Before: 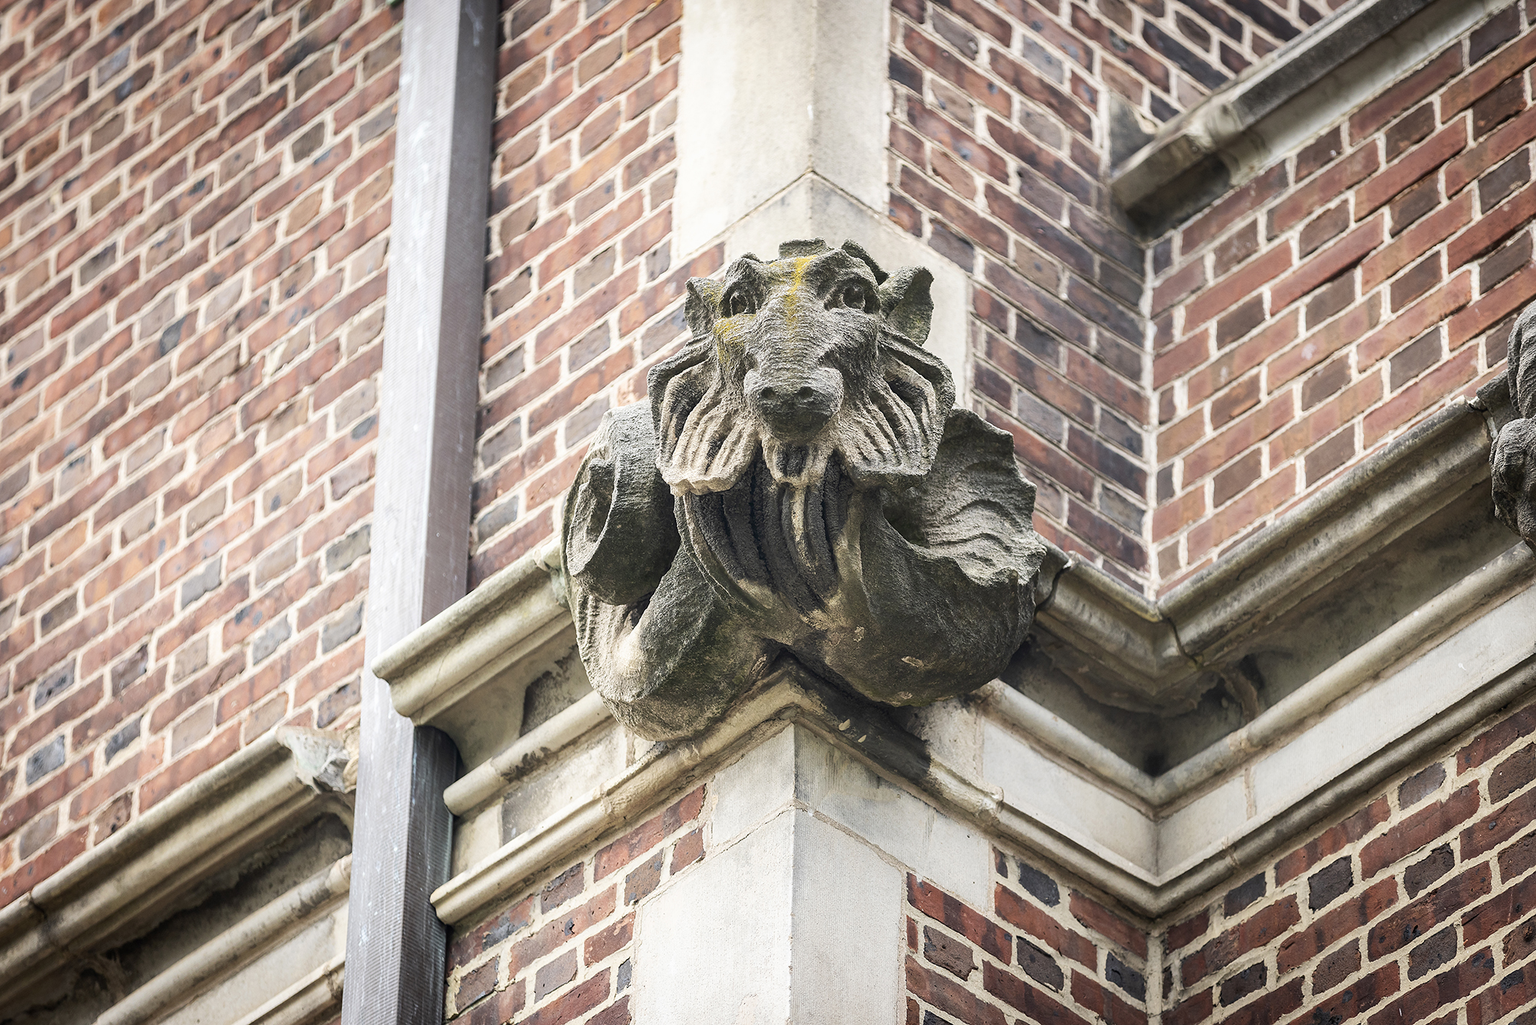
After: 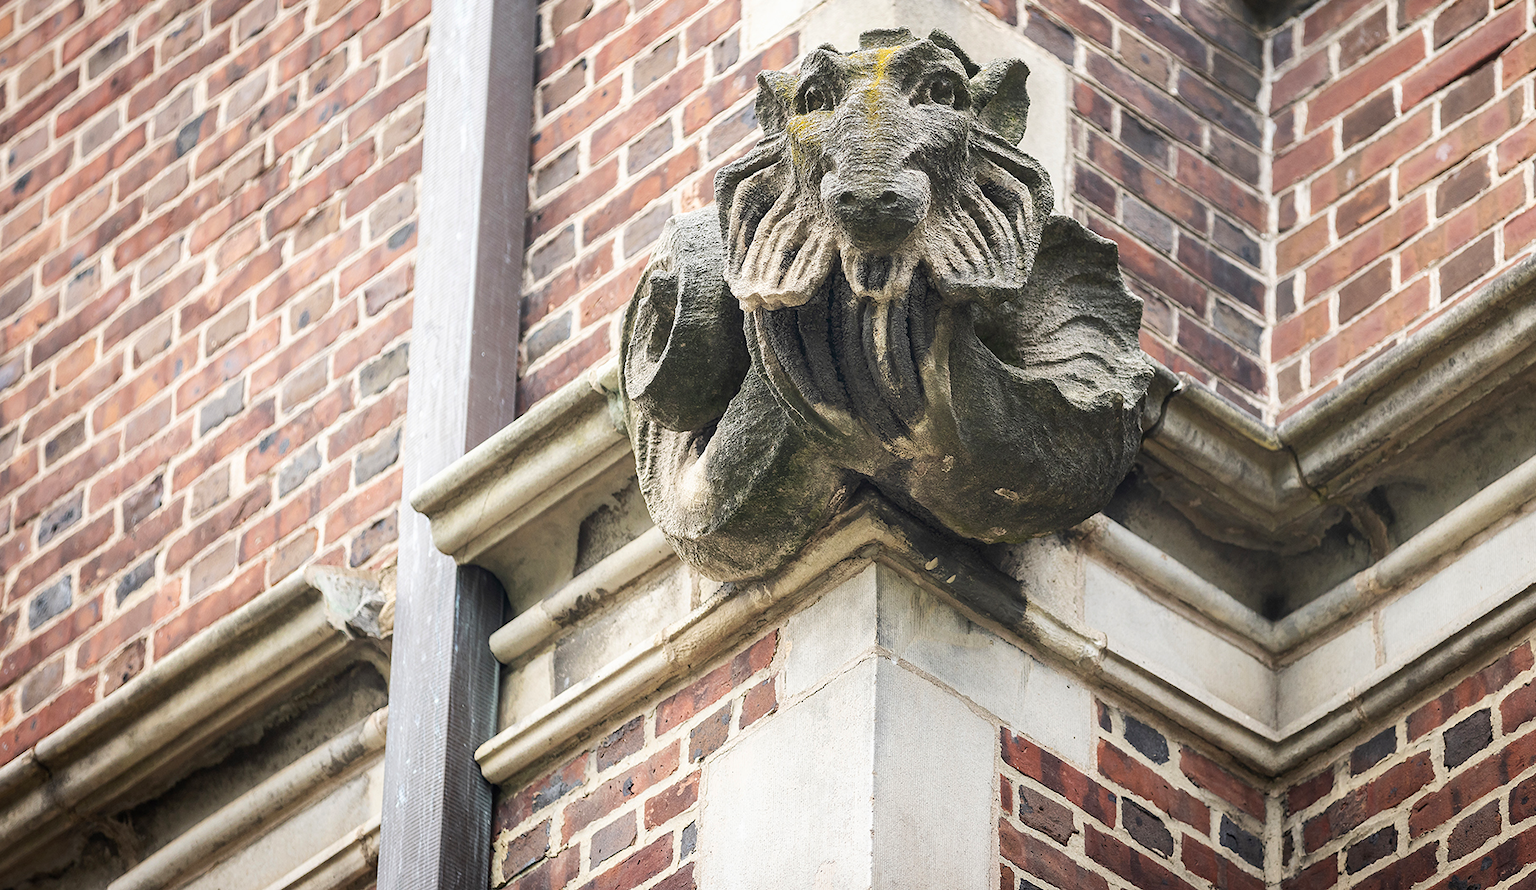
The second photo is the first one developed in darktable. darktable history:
crop: top 20.876%, right 9.329%, bottom 0.323%
